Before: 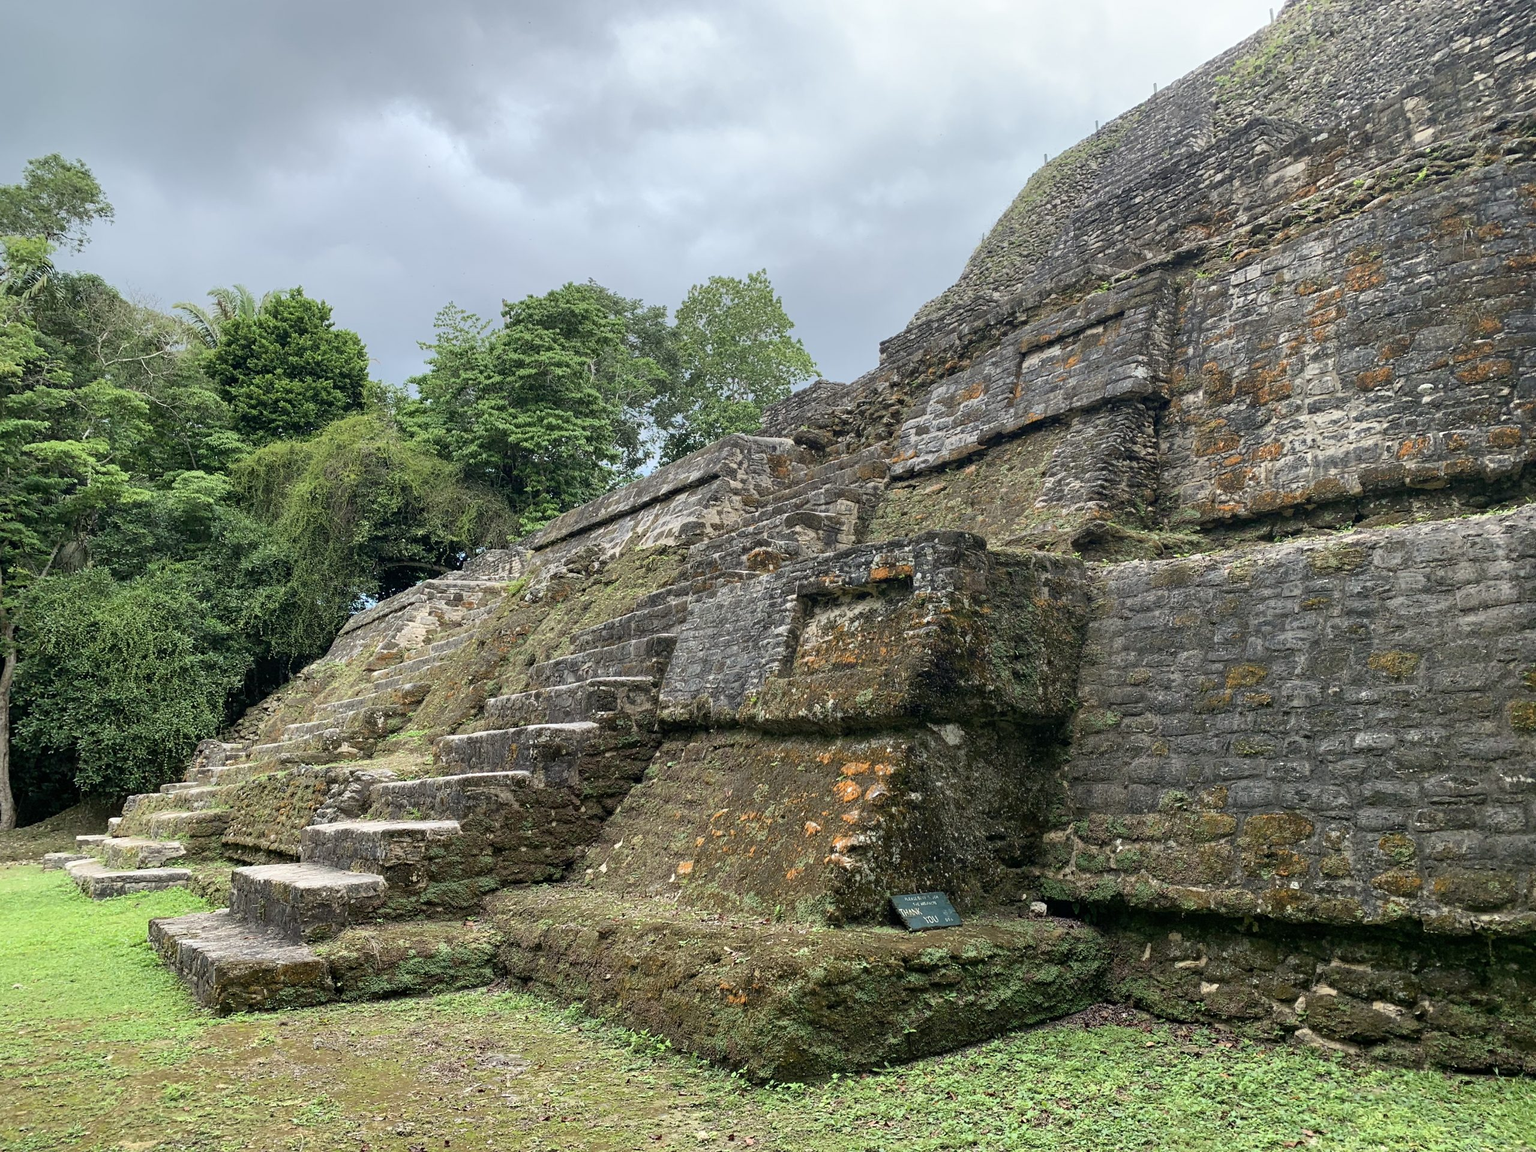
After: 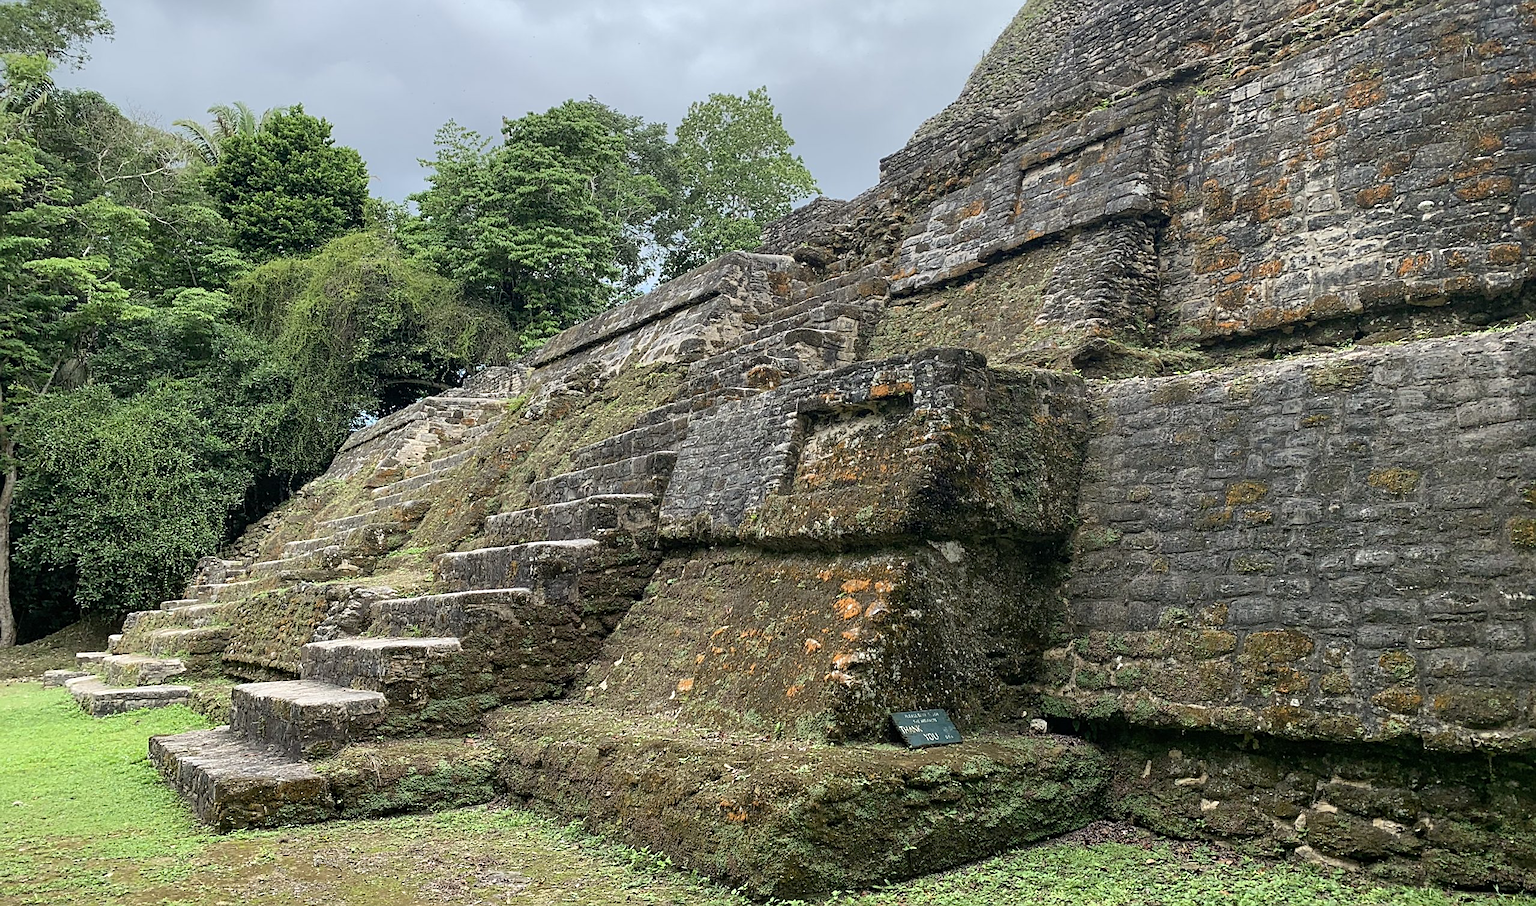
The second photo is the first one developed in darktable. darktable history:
crop and rotate: top 15.894%, bottom 5.412%
sharpen: on, module defaults
